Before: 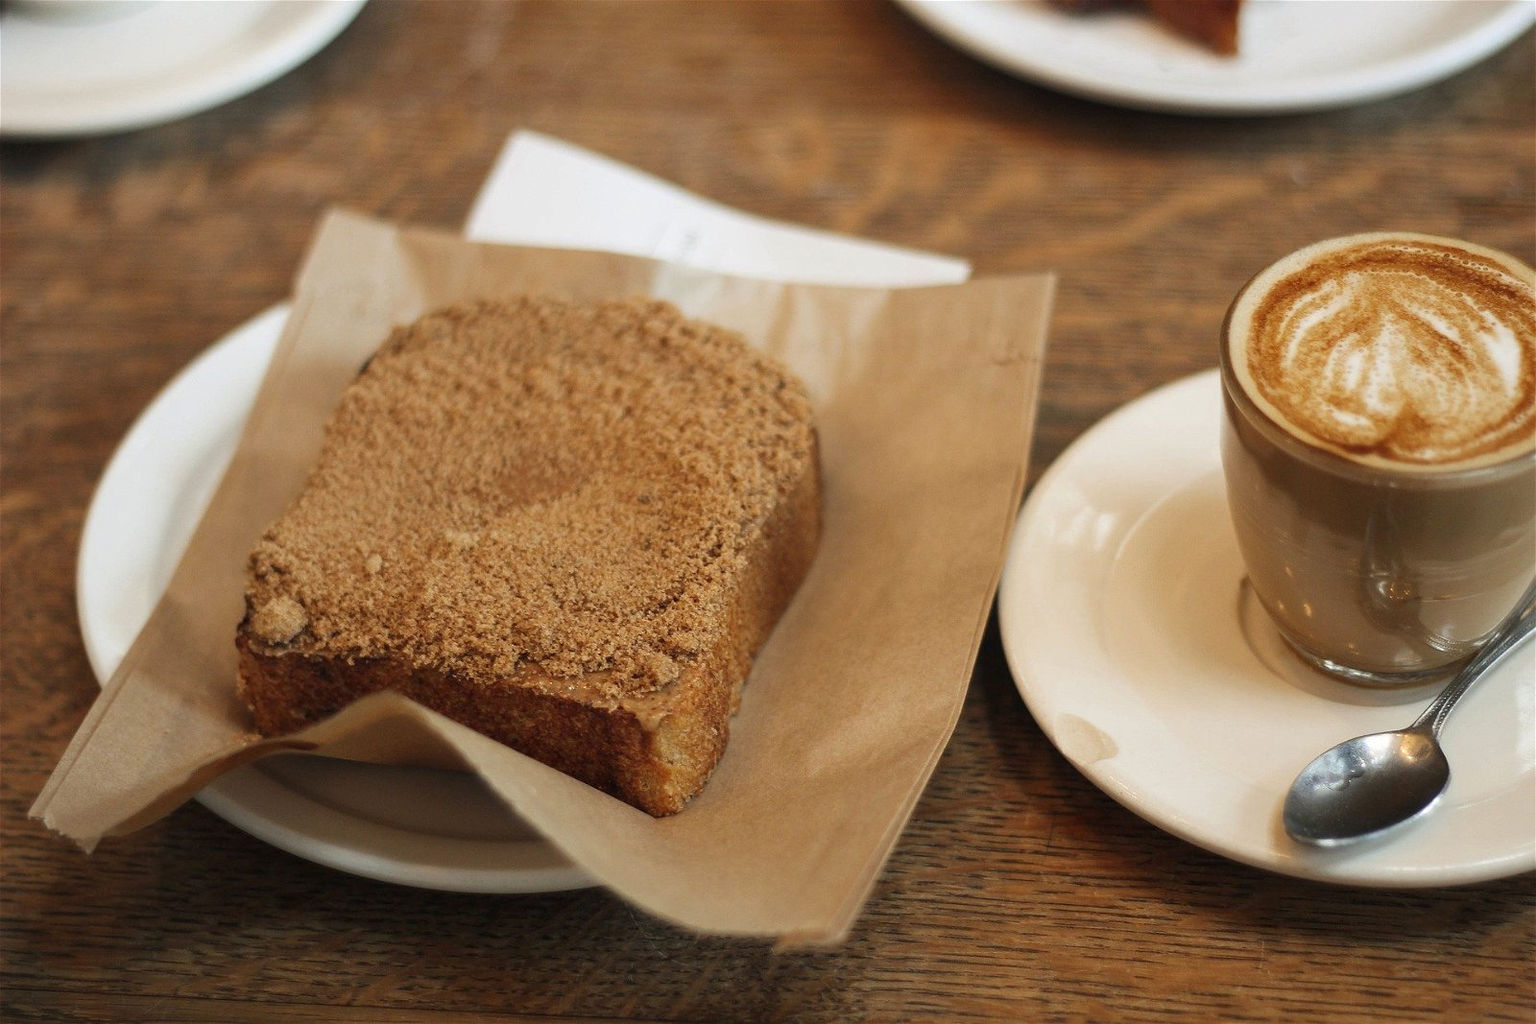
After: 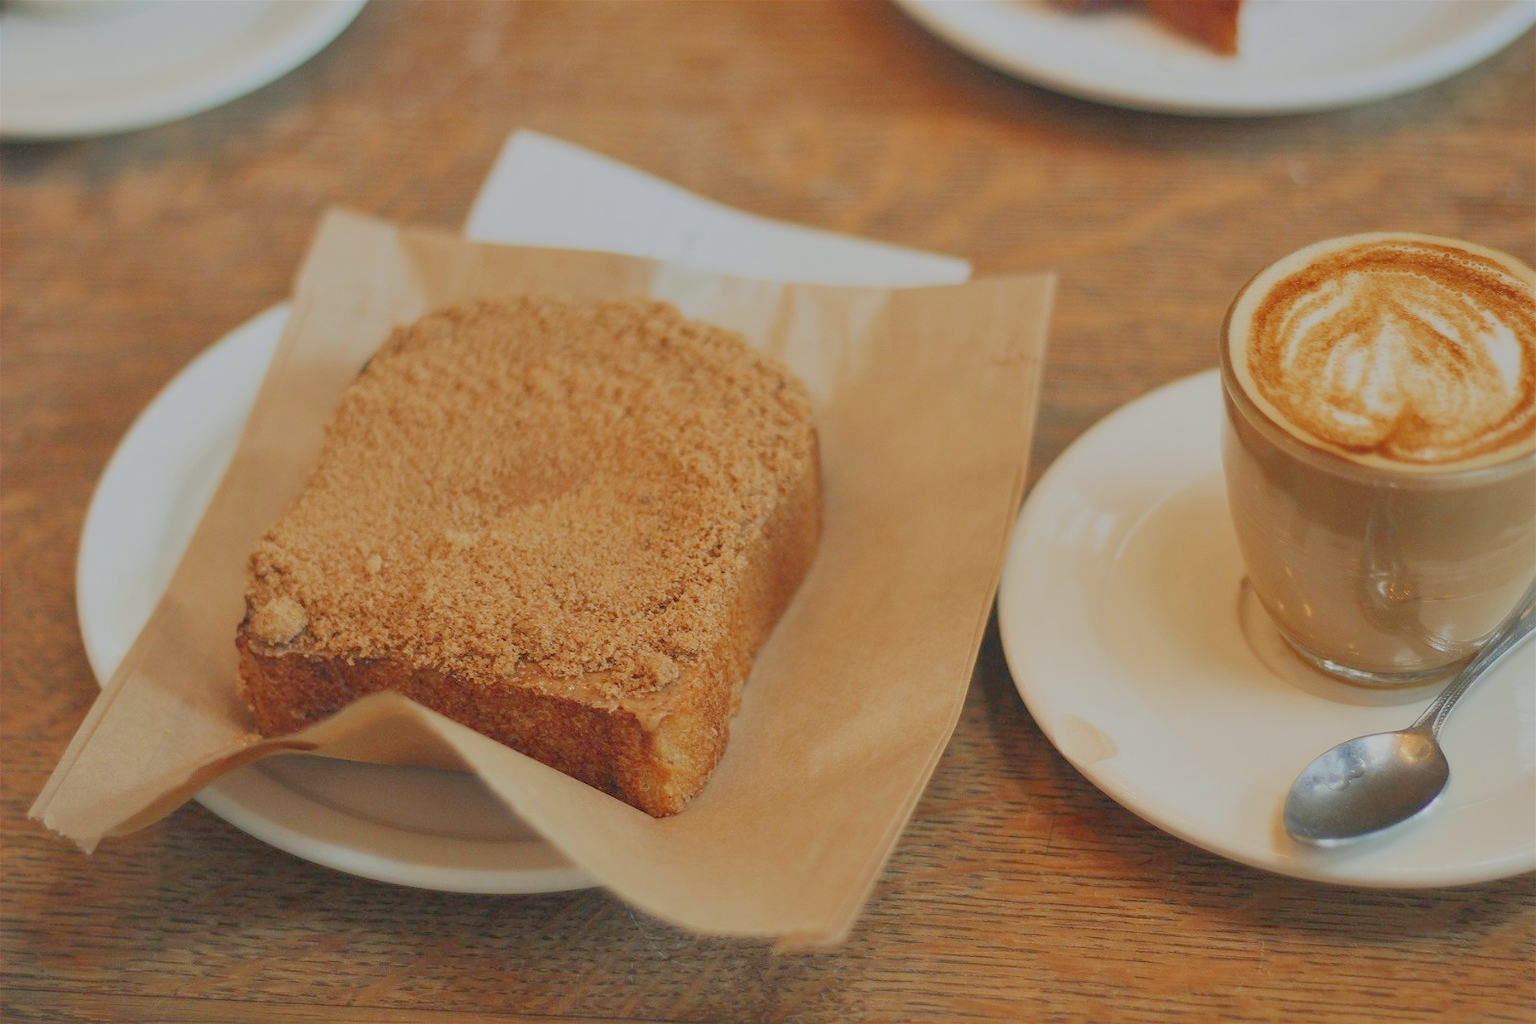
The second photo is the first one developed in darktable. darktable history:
exposure: exposure 1 EV, compensate highlight preservation false
shadows and highlights: white point adjustment 1, soften with gaussian
white balance: red 0.986, blue 1.01
filmic rgb: black relative exposure -16 EV, white relative exposure 8 EV, threshold 3 EV, hardness 4.17, latitude 50%, contrast 0.5, color science v5 (2021), contrast in shadows safe, contrast in highlights safe, enable highlight reconstruction true
